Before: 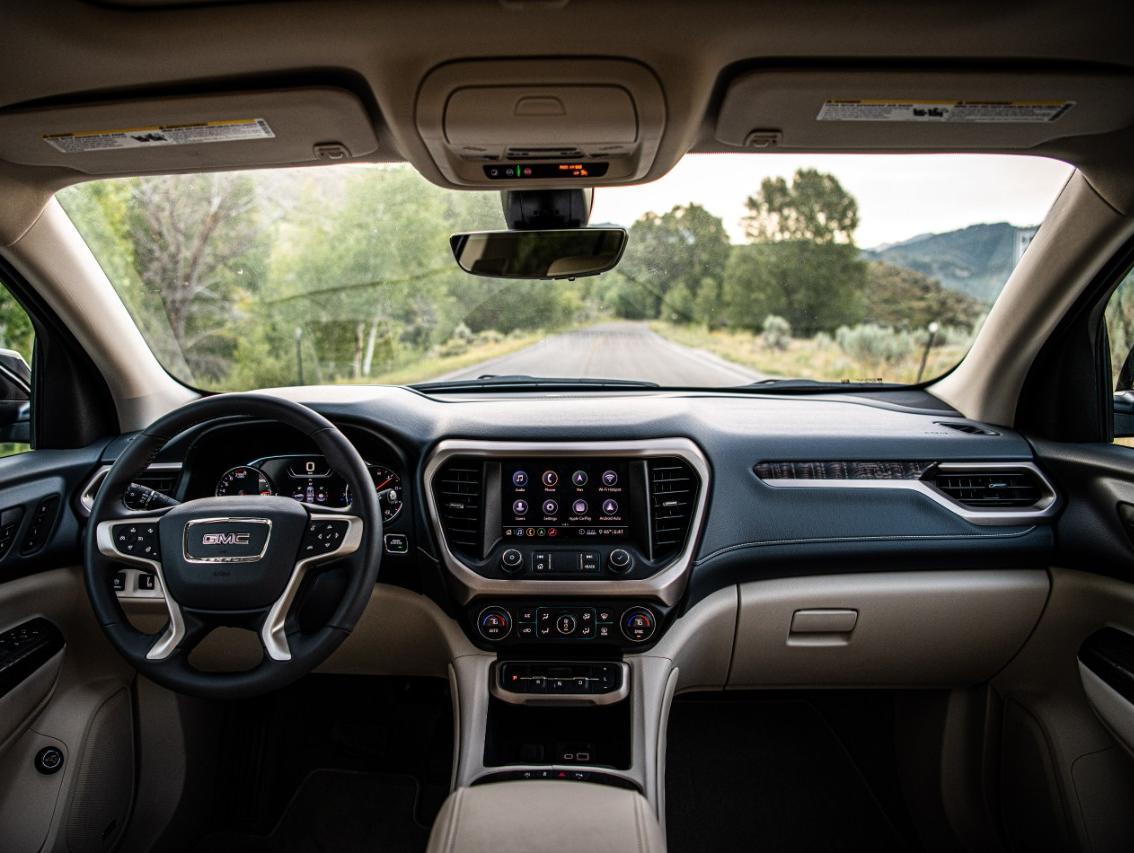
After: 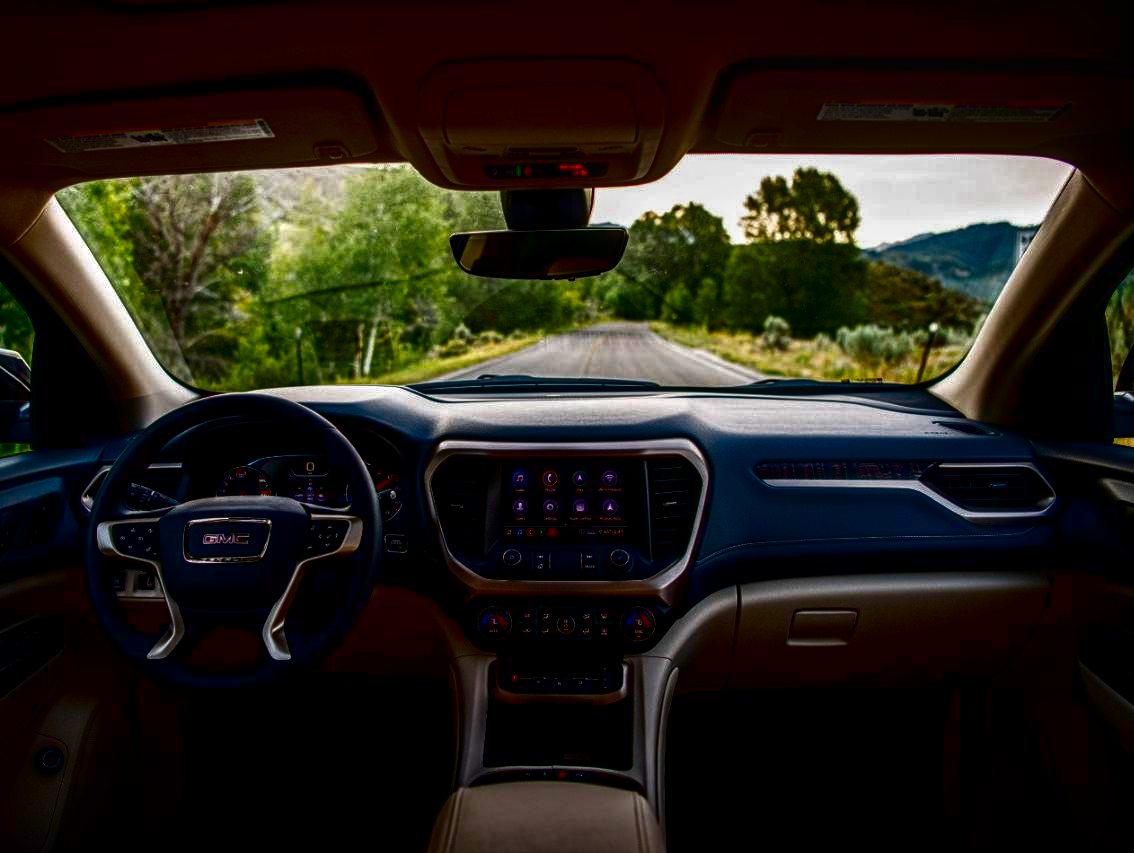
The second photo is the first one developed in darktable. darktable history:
contrast brightness saturation: brightness -1, saturation 1
local contrast: detail 130%
